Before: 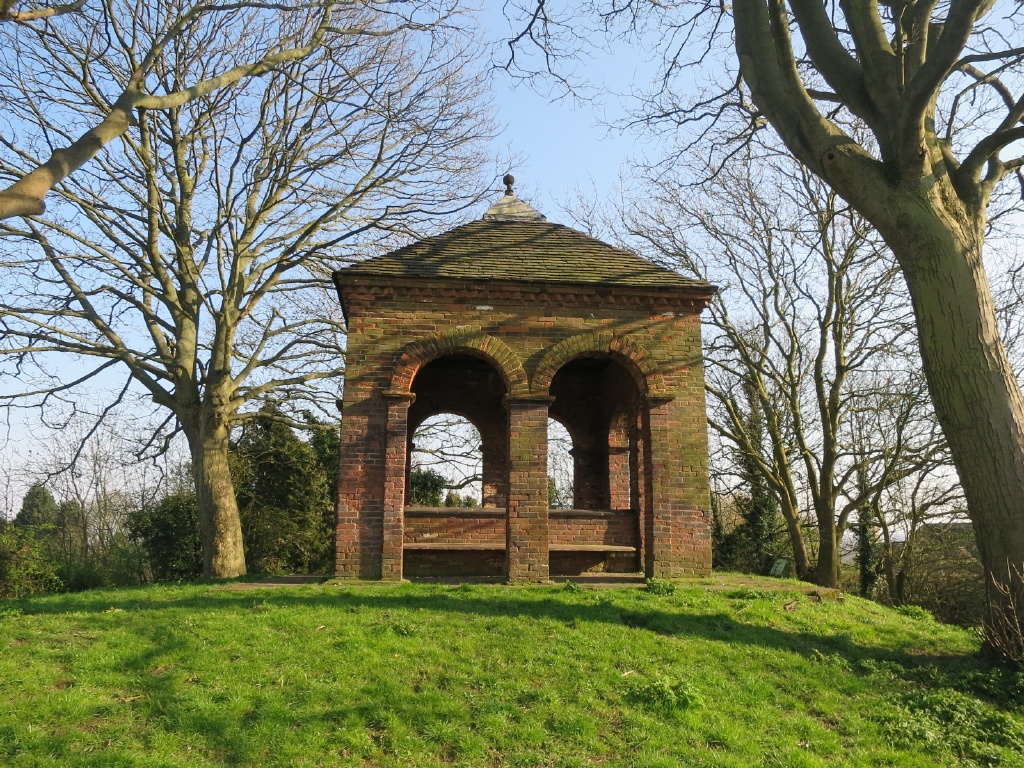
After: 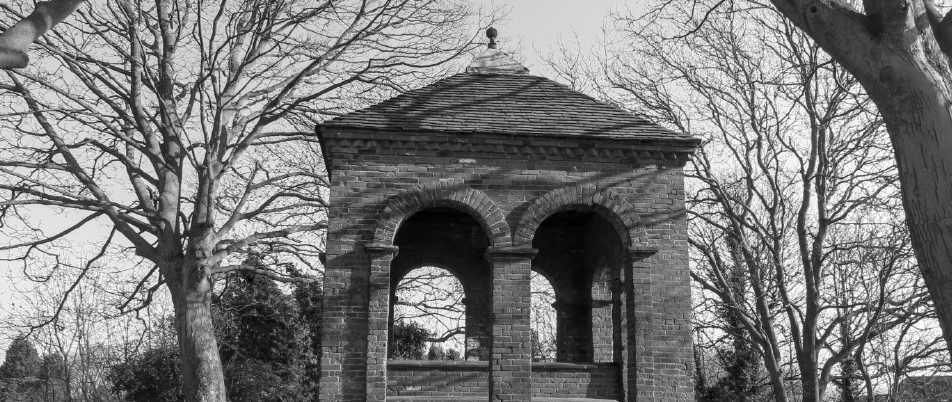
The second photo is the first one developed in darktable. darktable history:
color calibration: illuminant as shot in camera, x 0.378, y 0.381, temperature 4093.13 K, saturation algorithm version 1 (2020)
white balance: red 1.08, blue 0.791
local contrast: on, module defaults
crop: left 1.744%, top 19.225%, right 5.069%, bottom 28.357%
monochrome: a 0, b 0, size 0.5, highlights 0.57
